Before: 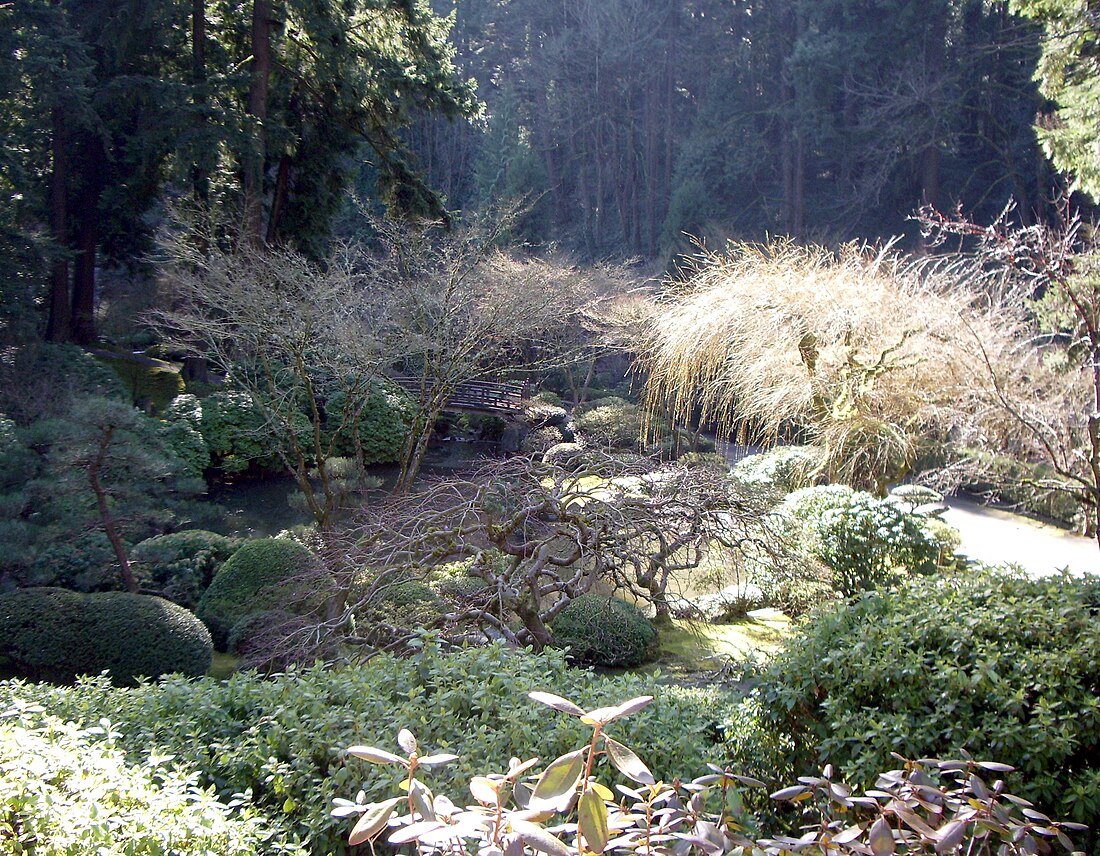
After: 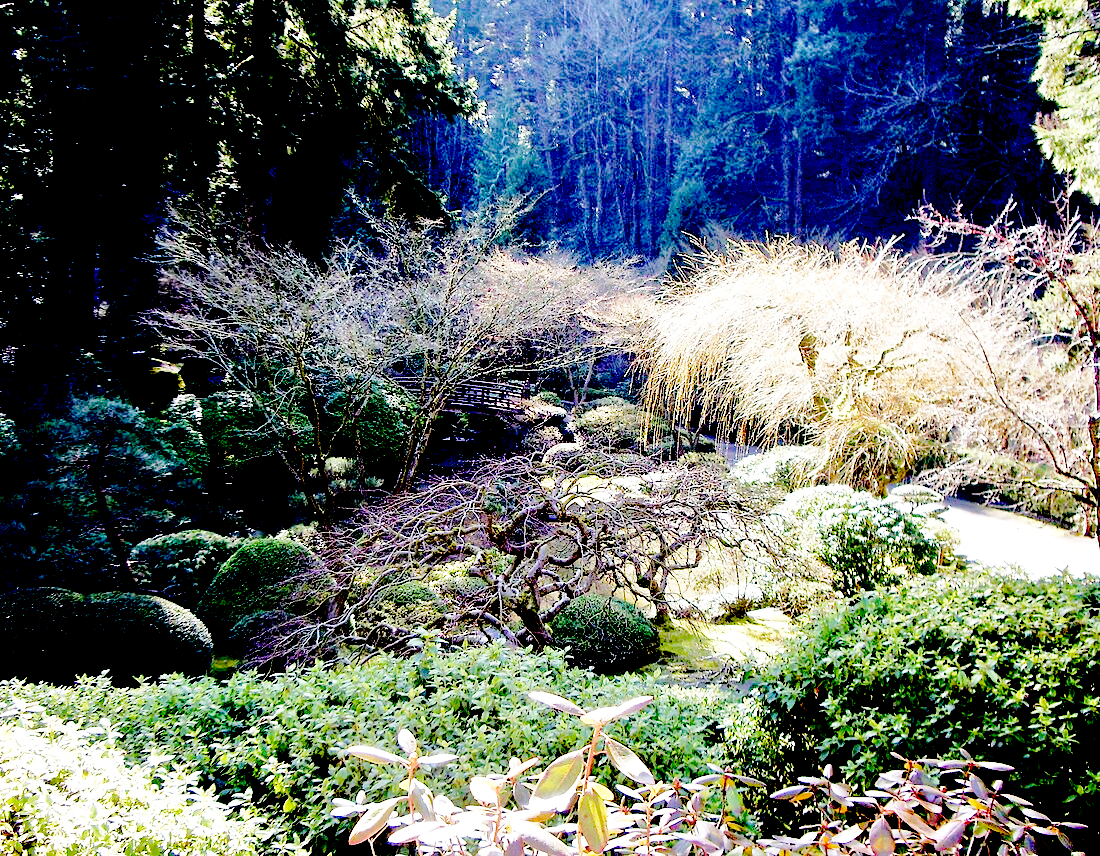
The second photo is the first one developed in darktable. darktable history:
tone equalizer: -7 EV 0.15 EV, -6 EV 0.6 EV, -5 EV 1.15 EV, -4 EV 1.33 EV, -3 EV 1.15 EV, -2 EV 0.6 EV, -1 EV 0.15 EV, mask exposure compensation -0.5 EV
base curve: curves: ch0 [(0, 0) (0.028, 0.03) (0.121, 0.232) (0.46, 0.748) (0.859, 0.968) (1, 1)], preserve colors none
exposure: black level correction 0.056, compensate highlight preservation false
